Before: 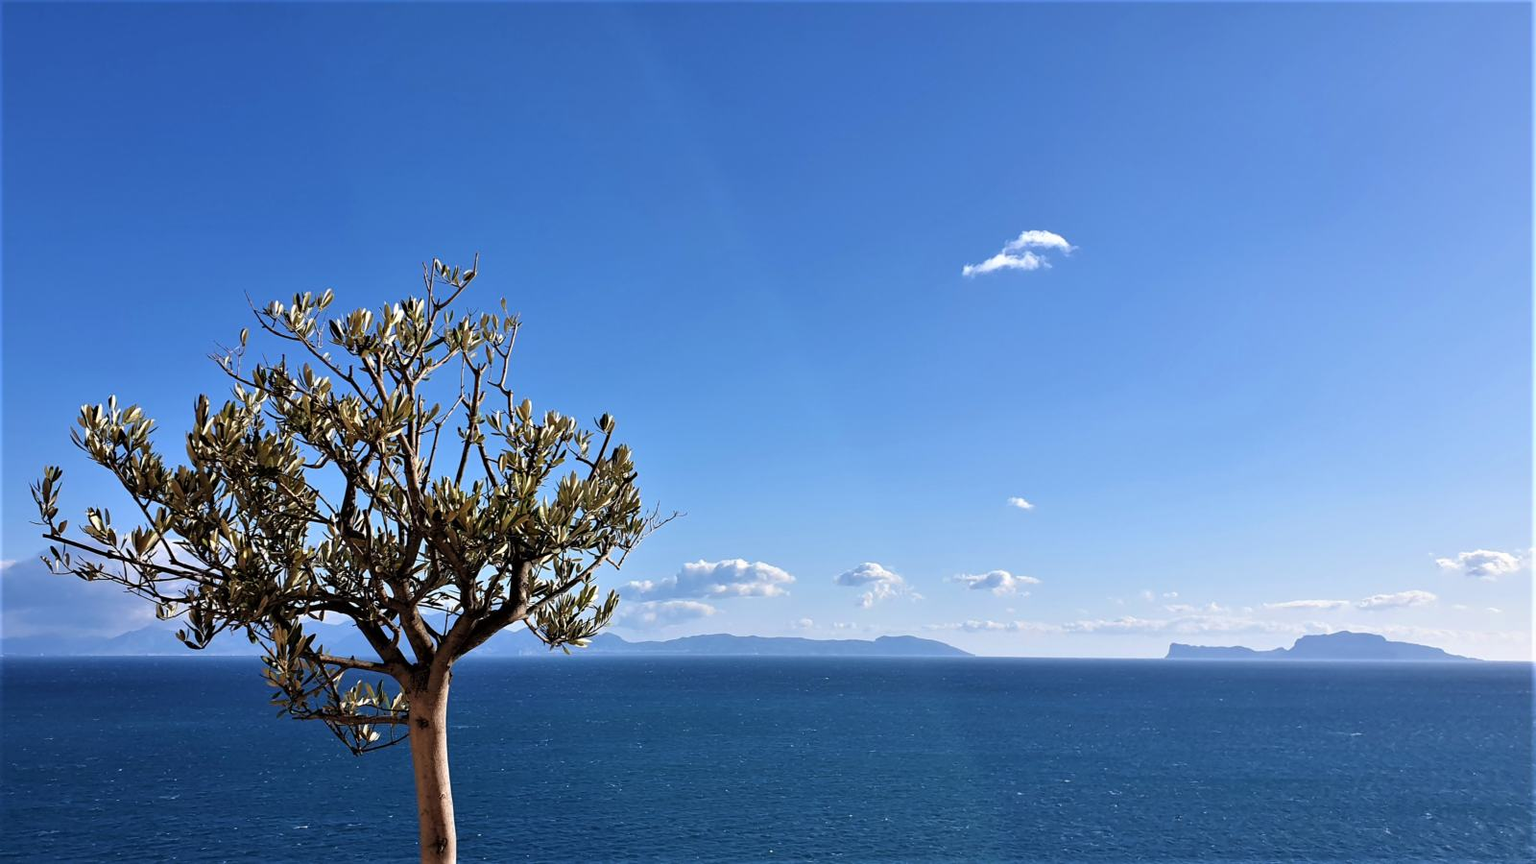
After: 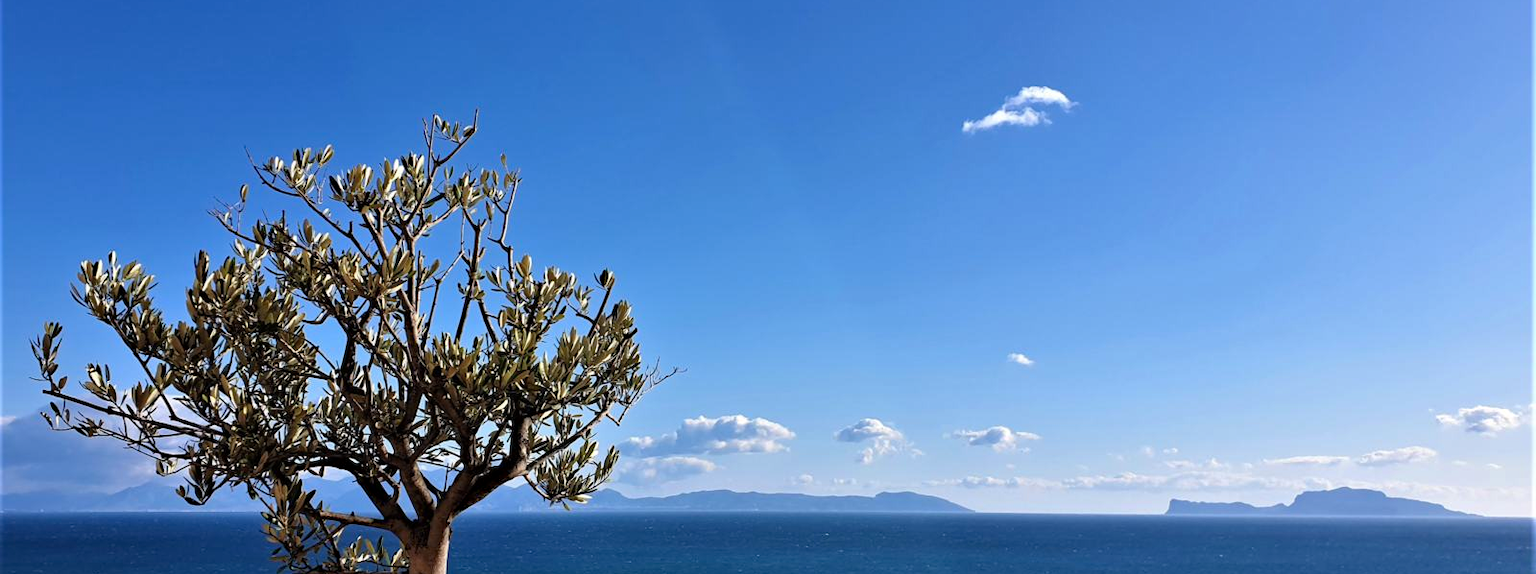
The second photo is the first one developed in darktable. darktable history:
crop: top 16.727%, bottom 16.727%
haze removal: compatibility mode true, adaptive false
